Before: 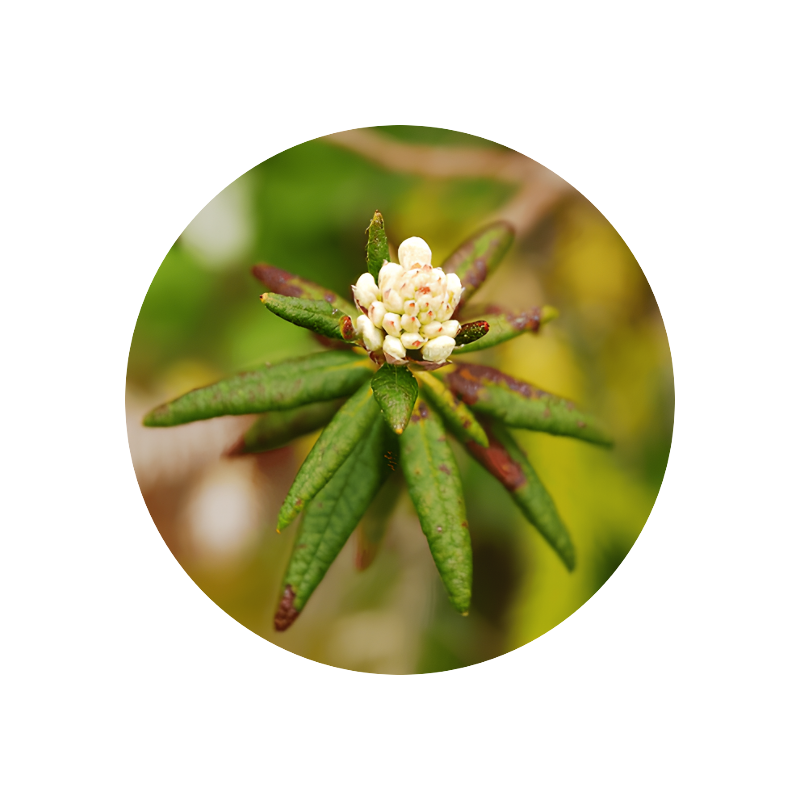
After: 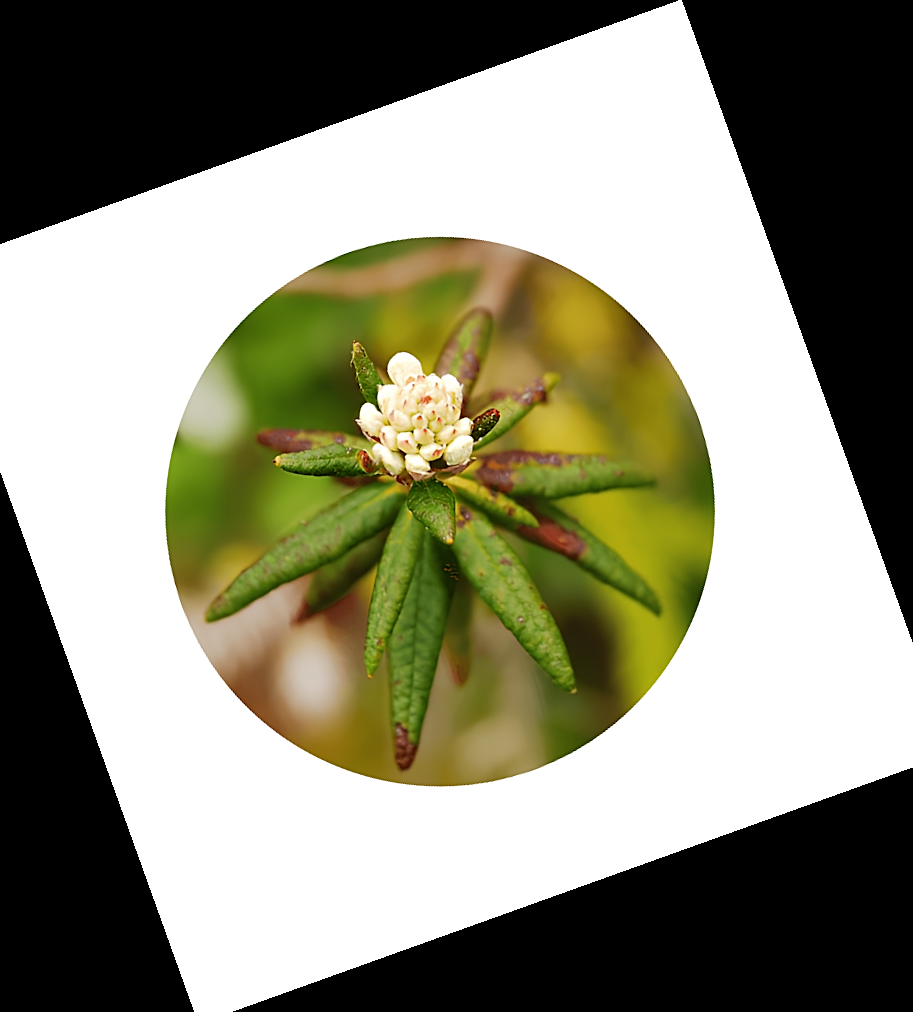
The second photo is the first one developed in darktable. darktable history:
sharpen: on, module defaults
crop and rotate: angle 19.76°, left 6.998%, right 3.73%, bottom 1.076%
